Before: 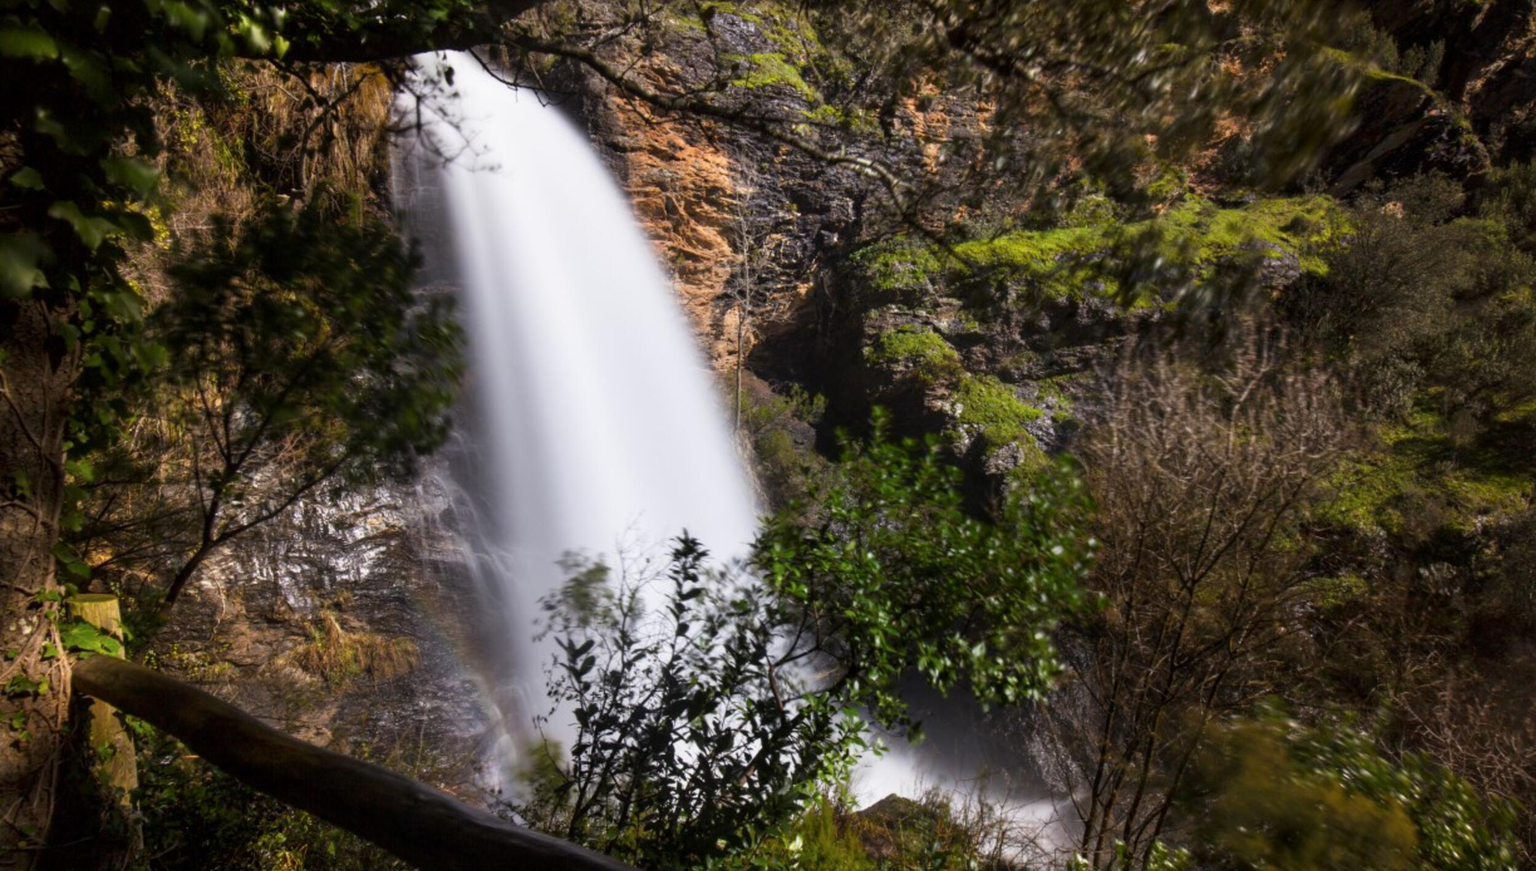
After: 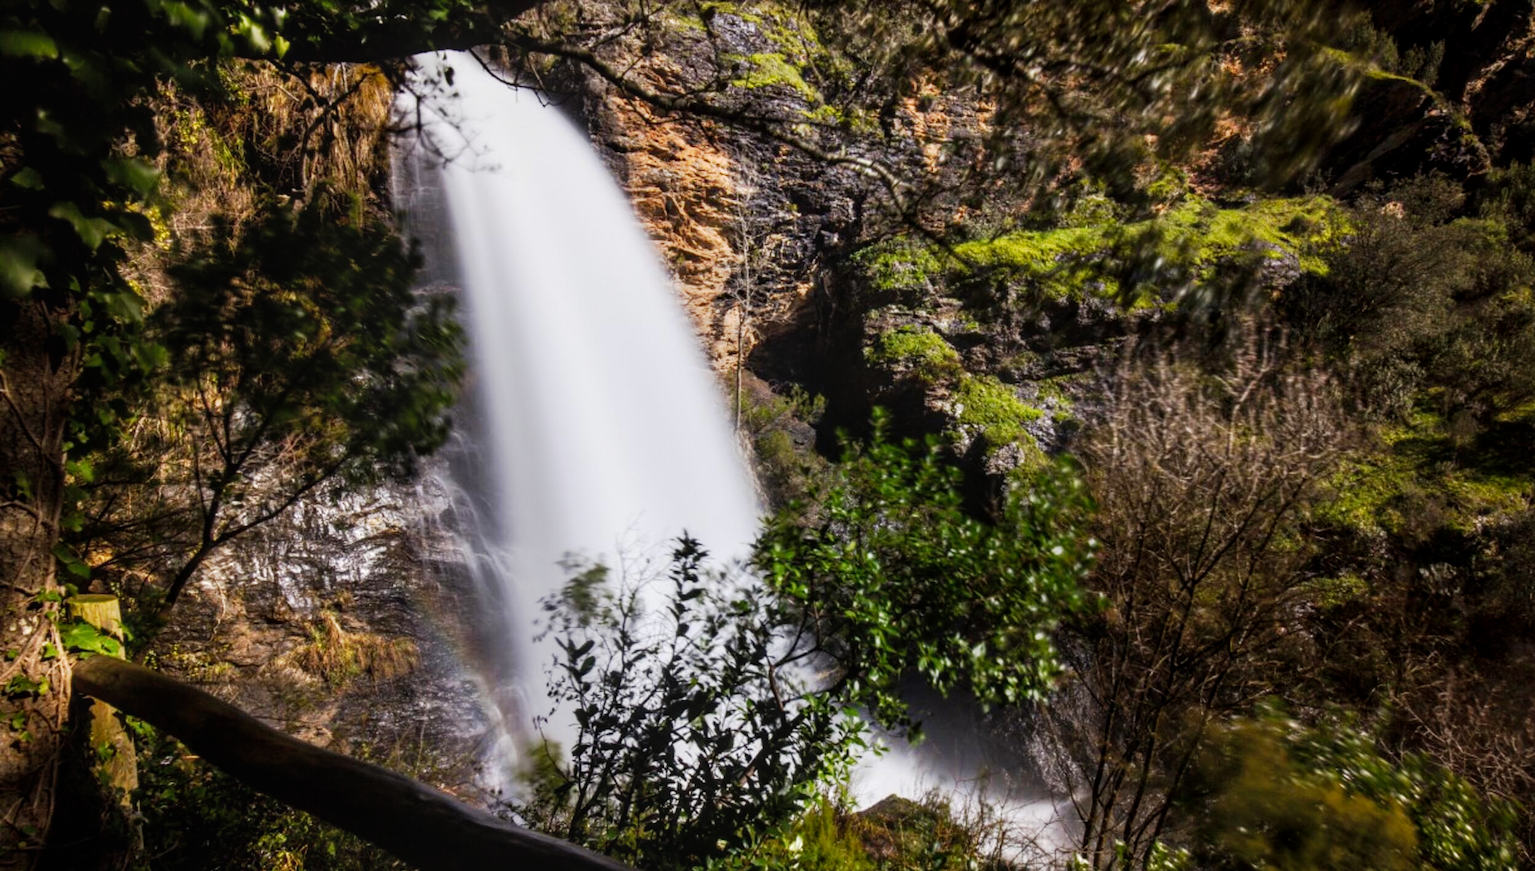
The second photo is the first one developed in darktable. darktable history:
shadows and highlights: shadows 0.619, highlights 39.84
local contrast: on, module defaults
tone curve: curves: ch0 [(0, 0.019) (0.066, 0.054) (0.184, 0.184) (0.369, 0.417) (0.501, 0.586) (0.617, 0.71) (0.743, 0.787) (0.997, 0.997)]; ch1 [(0, 0) (0.187, 0.156) (0.388, 0.372) (0.437, 0.428) (0.474, 0.472) (0.499, 0.5) (0.521, 0.514) (0.548, 0.567) (0.6, 0.629) (0.82, 0.831) (1, 1)]; ch2 [(0, 0) (0.234, 0.227) (0.352, 0.372) (0.459, 0.484) (0.5, 0.505) (0.518, 0.516) (0.529, 0.541) (0.56, 0.594) (0.607, 0.644) (0.74, 0.771) (0.858, 0.873) (0.999, 0.994)], preserve colors none
exposure: black level correction 0.001, exposure -0.124 EV, compensate highlight preservation false
